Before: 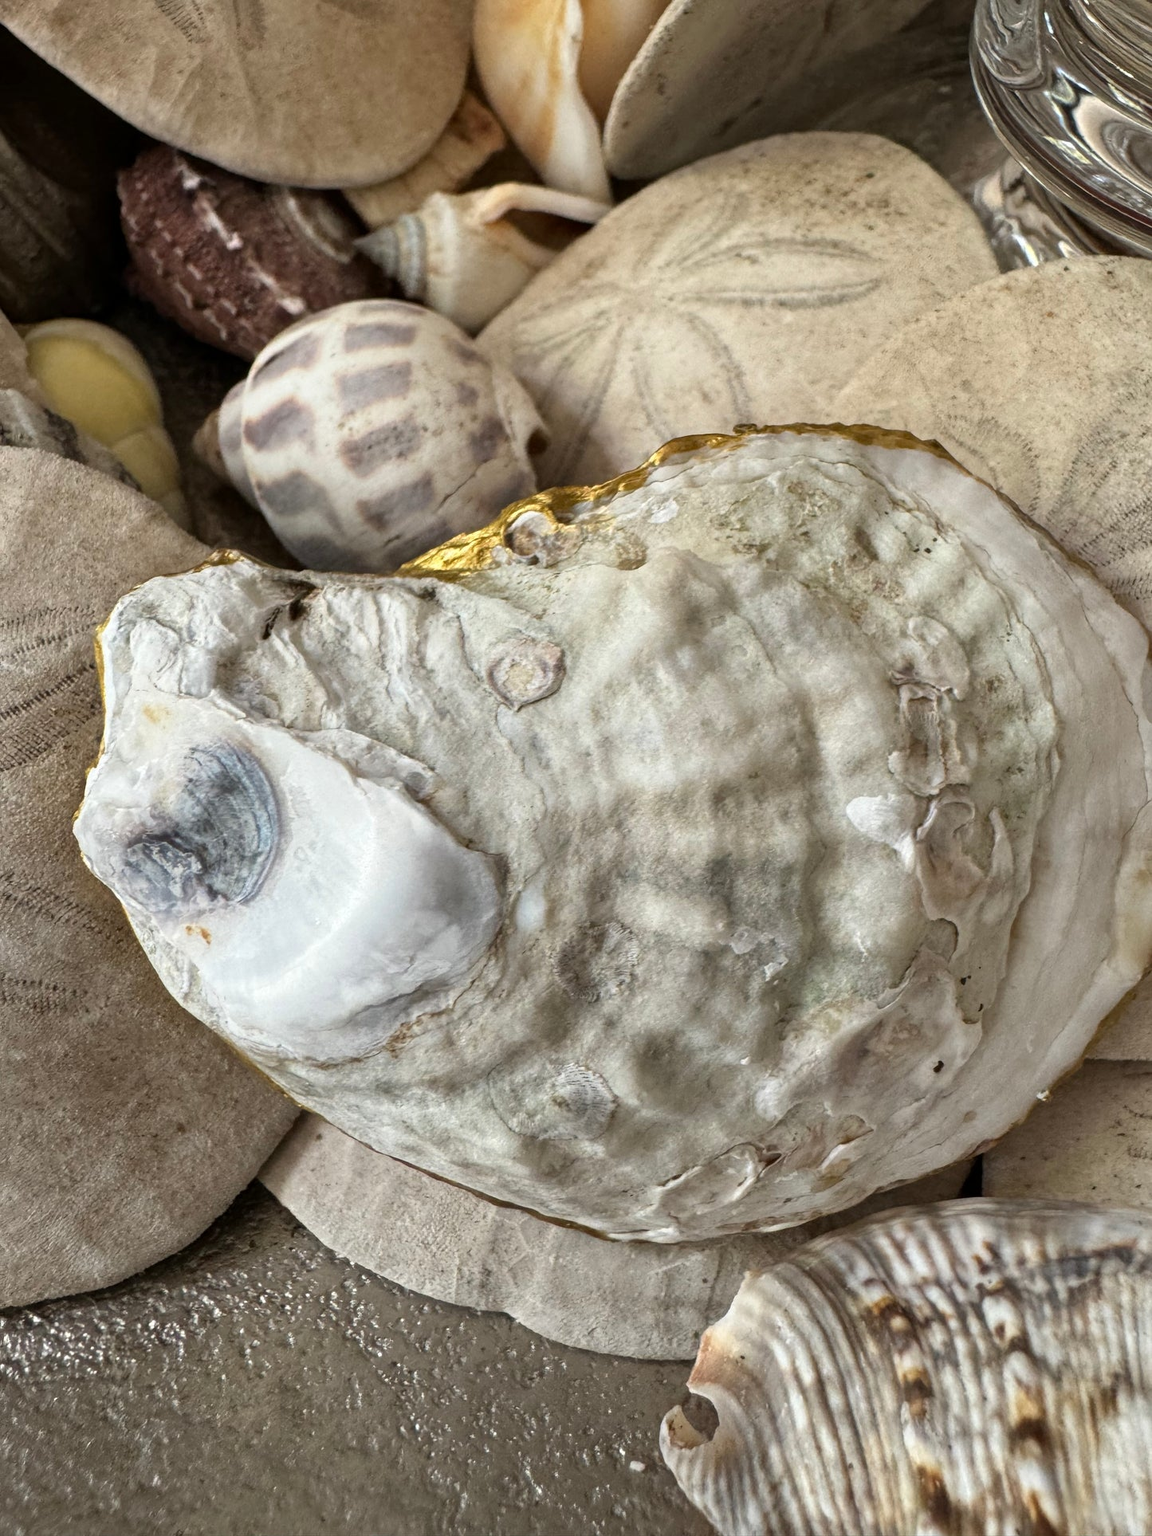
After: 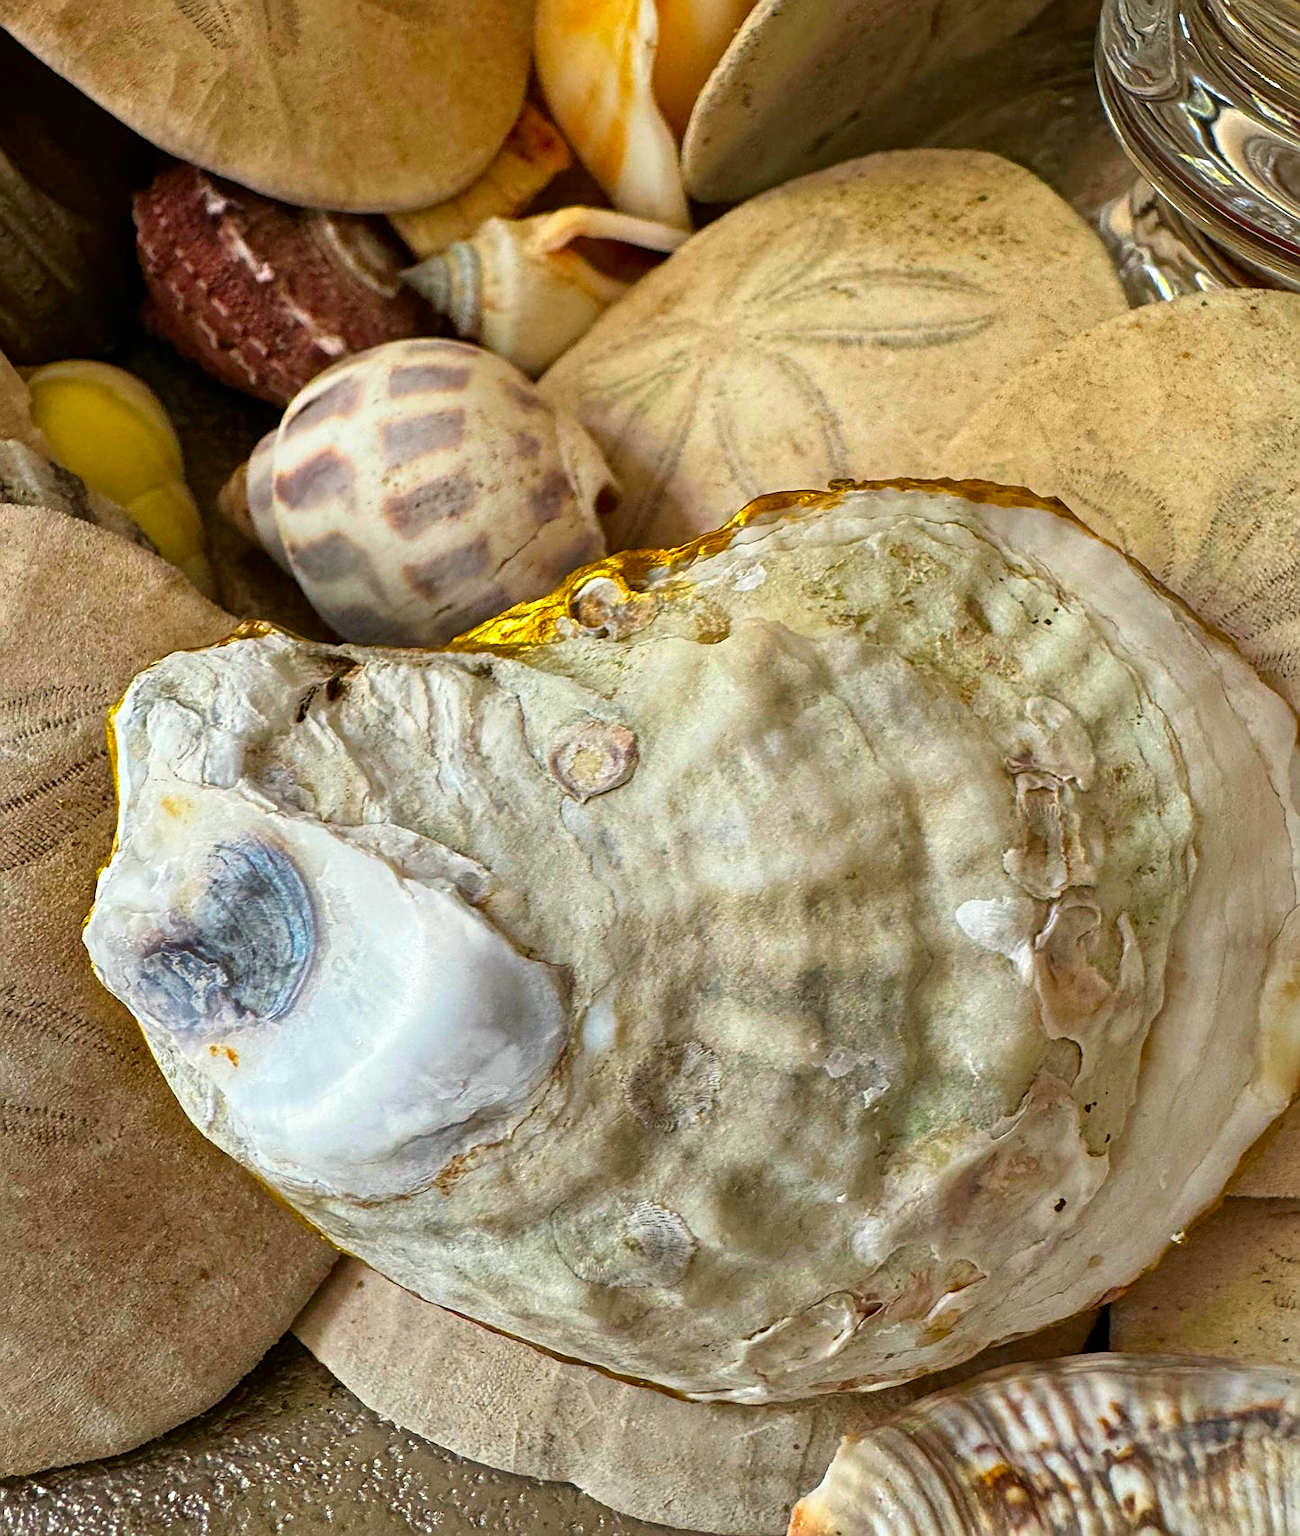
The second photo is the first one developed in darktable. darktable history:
crop and rotate: top 0%, bottom 11.464%
color correction: highlights b* 0.014, saturation 2.13
sharpen: on, module defaults
